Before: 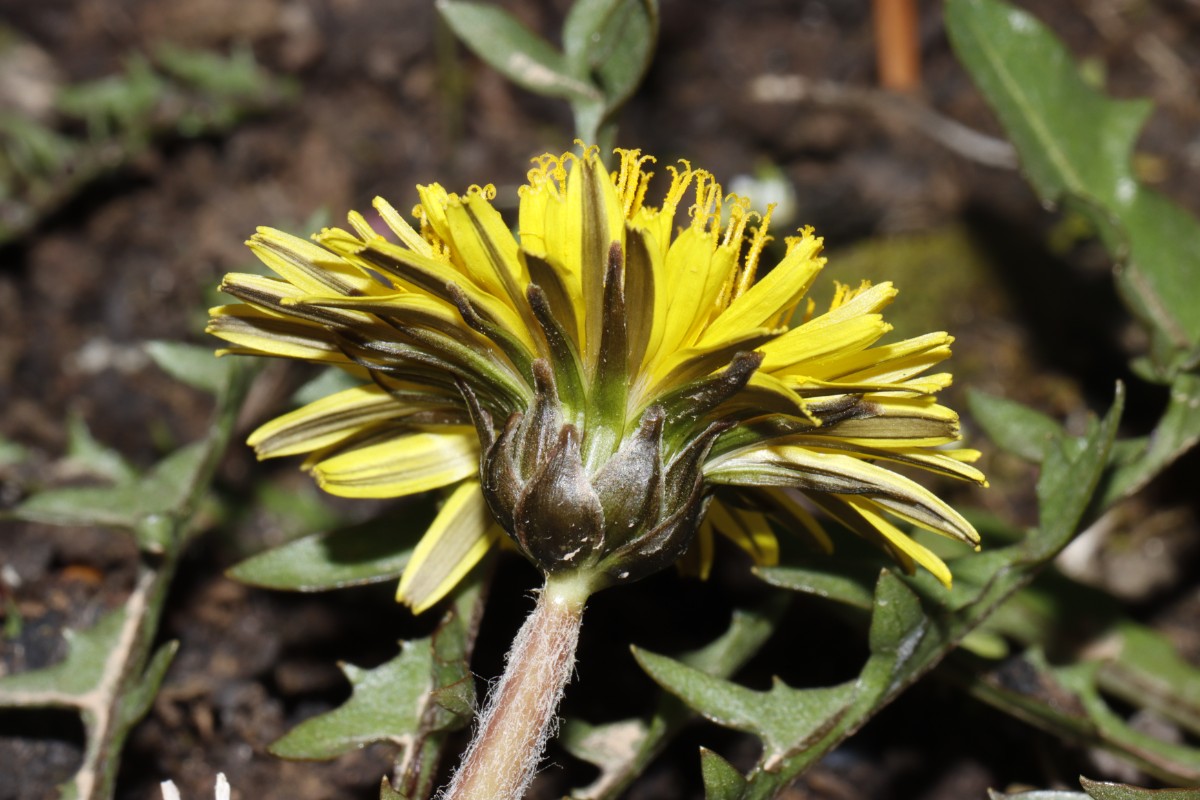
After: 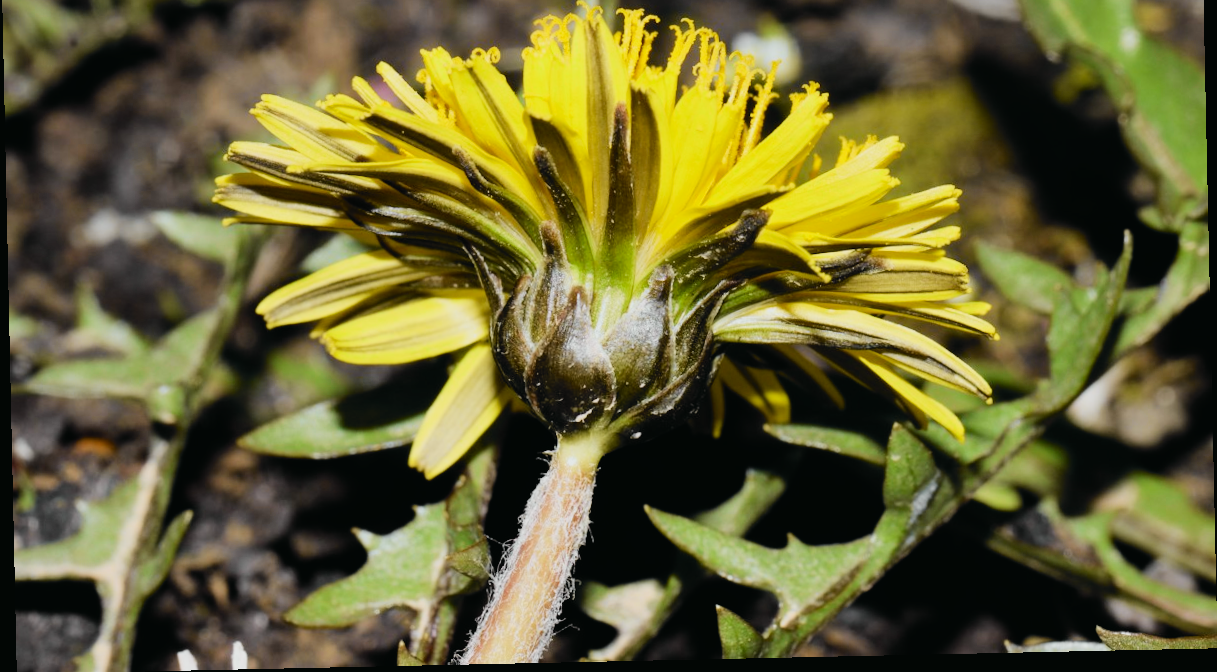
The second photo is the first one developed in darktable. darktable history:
crop and rotate: top 18.507%
filmic rgb: black relative exposure -7.65 EV, white relative exposure 4.56 EV, hardness 3.61
tone curve: curves: ch0 [(0, 0.012) (0.093, 0.11) (0.345, 0.425) (0.457, 0.562) (0.628, 0.738) (0.839, 0.909) (0.998, 0.978)]; ch1 [(0, 0) (0.437, 0.408) (0.472, 0.47) (0.502, 0.497) (0.527, 0.523) (0.568, 0.577) (0.62, 0.66) (0.669, 0.748) (0.859, 0.899) (1, 1)]; ch2 [(0, 0) (0.33, 0.301) (0.421, 0.443) (0.473, 0.498) (0.509, 0.502) (0.535, 0.545) (0.549, 0.576) (0.644, 0.703) (1, 1)], color space Lab, independent channels, preserve colors none
rotate and perspective: rotation -1.24°, automatic cropping off
